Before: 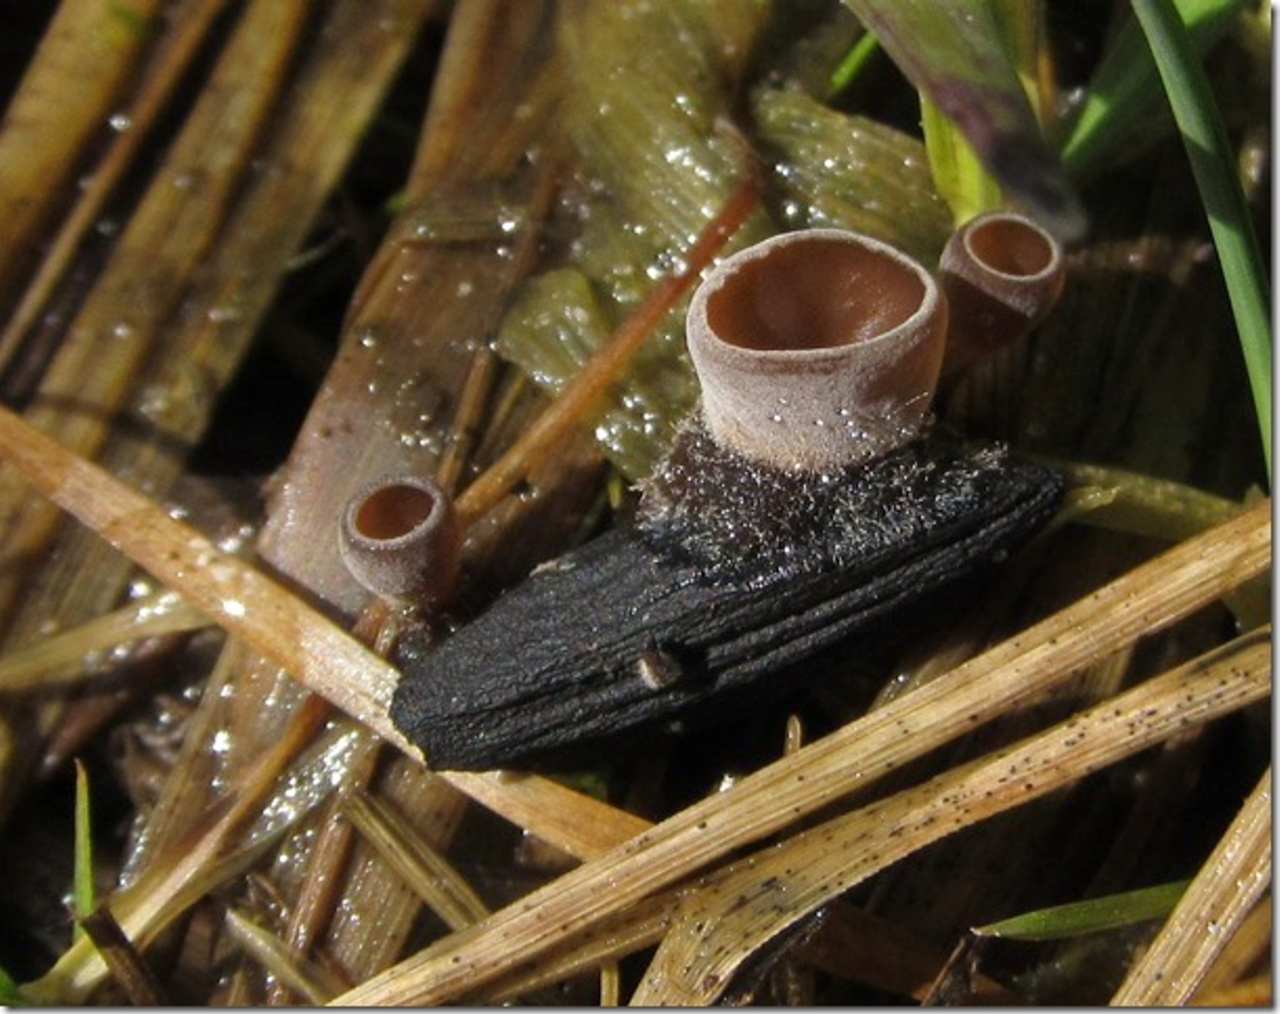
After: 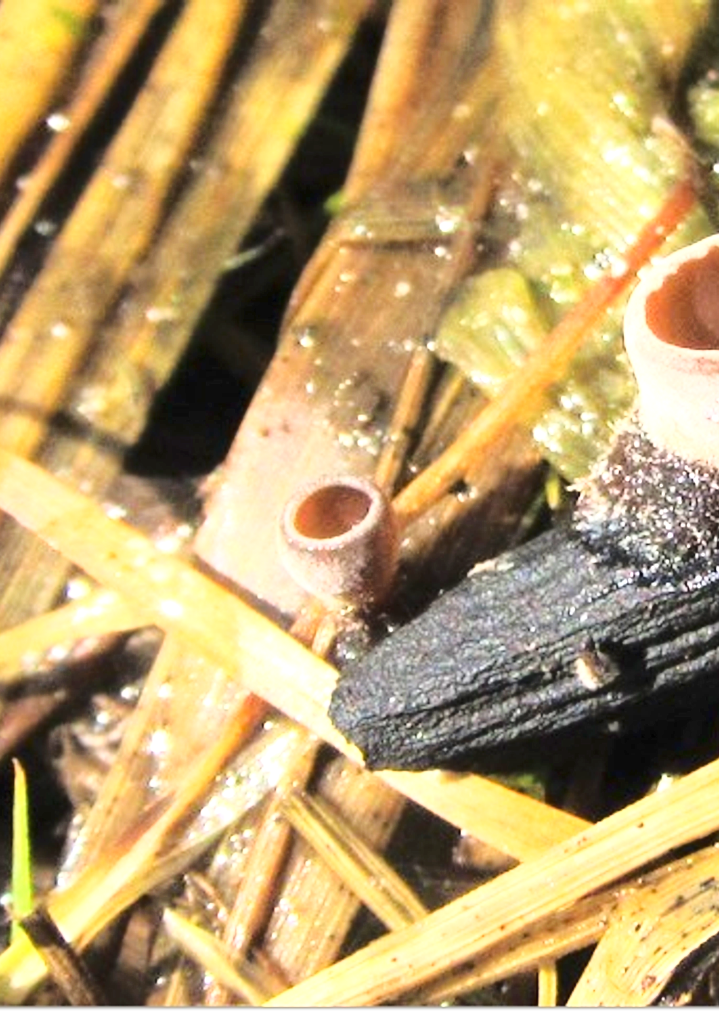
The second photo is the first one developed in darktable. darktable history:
crop: left 4.916%, right 38.902%
base curve: curves: ch0 [(0, 0) (0.036, 0.037) (0.121, 0.228) (0.46, 0.76) (0.859, 0.983) (1, 1)]
exposure: black level correction 0, exposure 1.588 EV, compensate highlight preservation false
